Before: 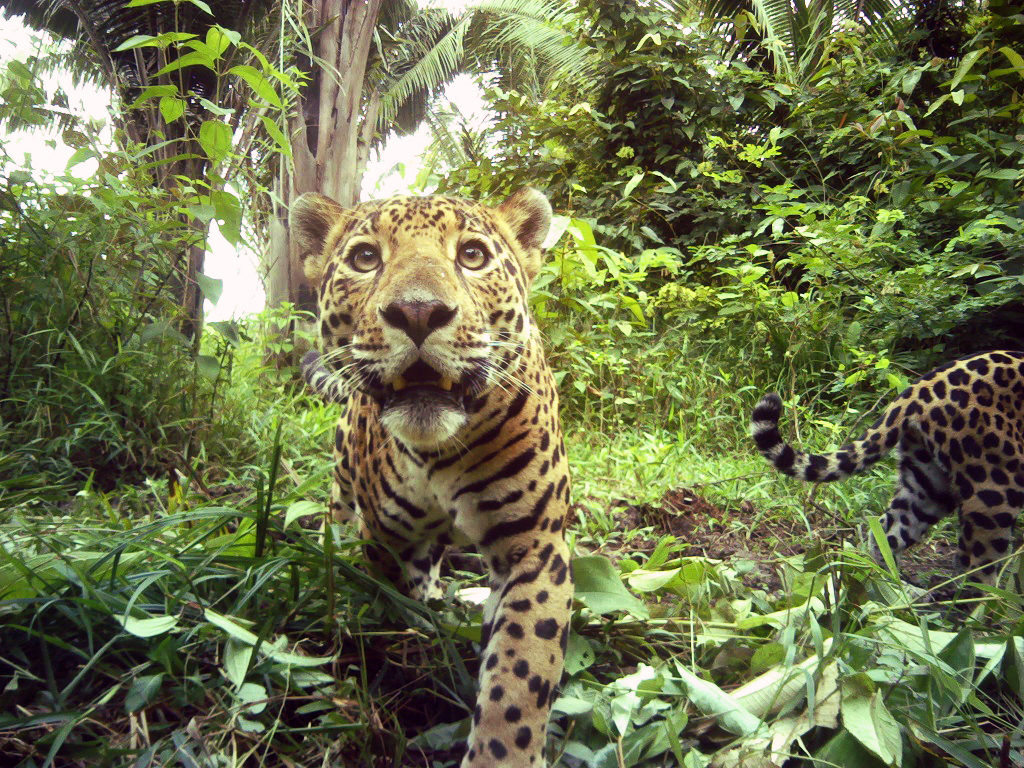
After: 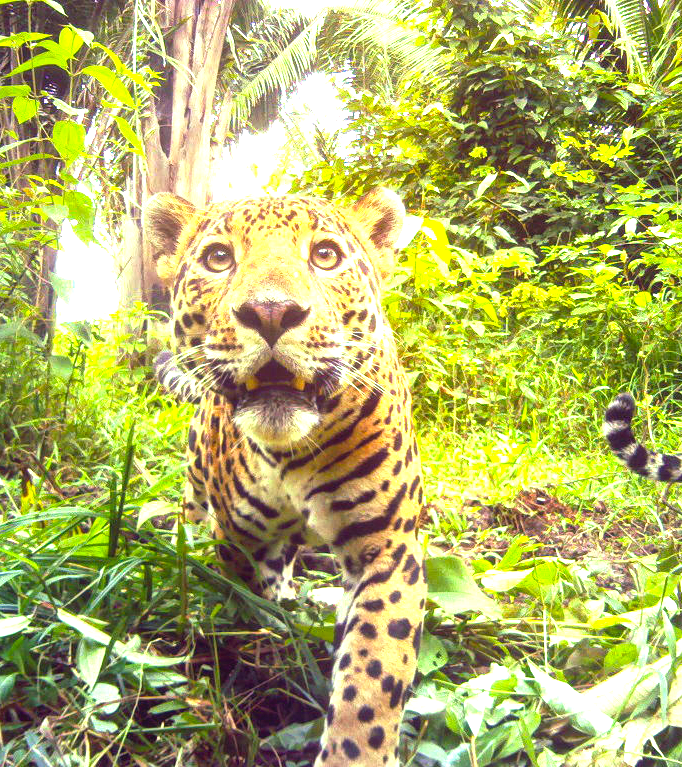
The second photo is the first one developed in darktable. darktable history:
crop and rotate: left 14.385%, right 18.948%
exposure: black level correction 0, exposure 1.4 EV, compensate highlight preservation false
local contrast: detail 110%
color balance rgb: perceptual saturation grading › global saturation 20%, global vibrance 20%
